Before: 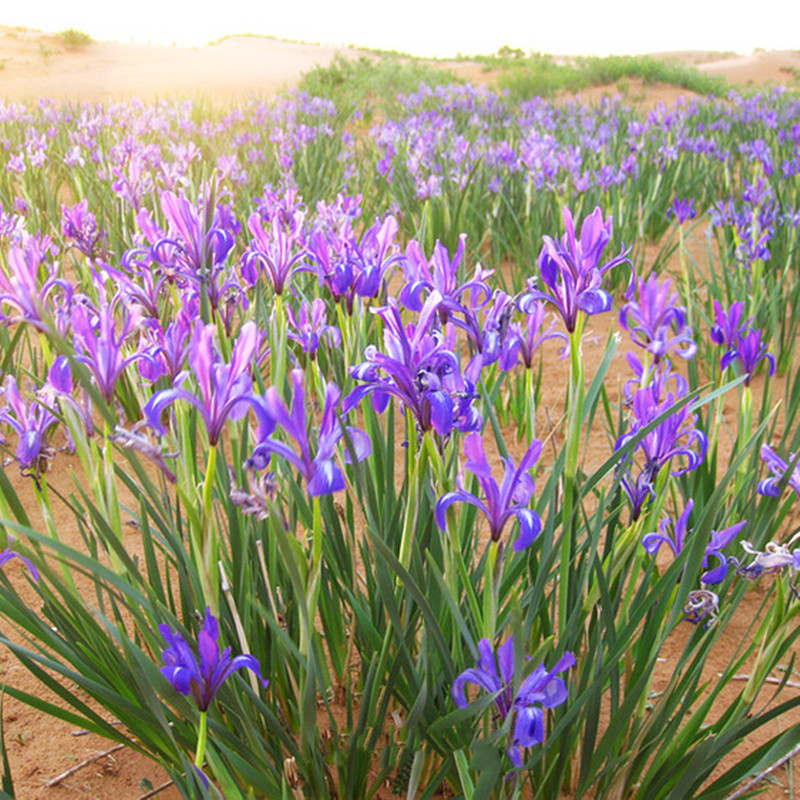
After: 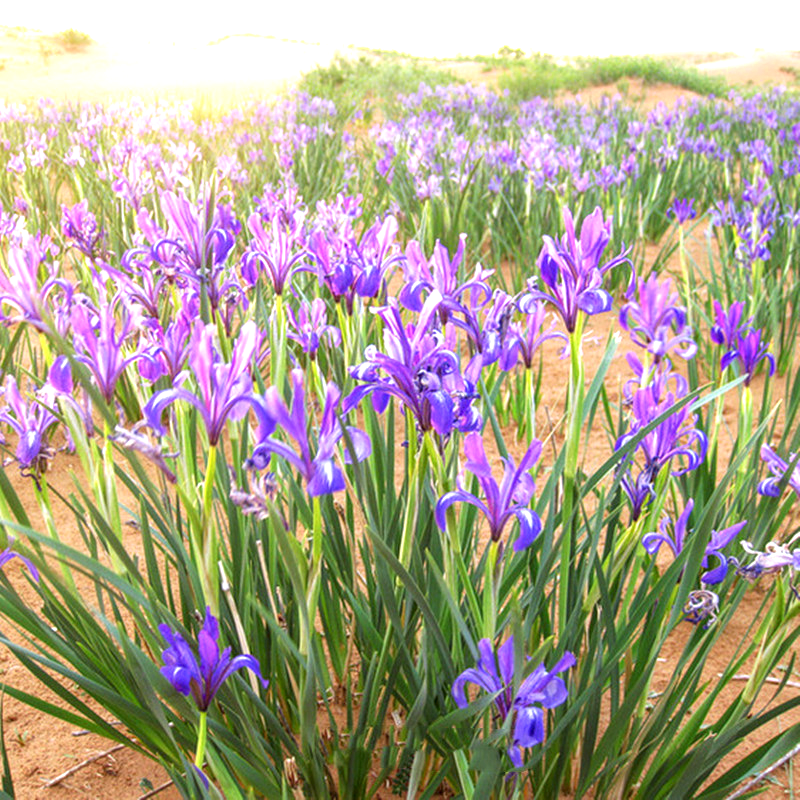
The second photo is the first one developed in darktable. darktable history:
exposure: black level correction 0.001, exposure 0.499 EV, compensate highlight preservation false
local contrast: on, module defaults
